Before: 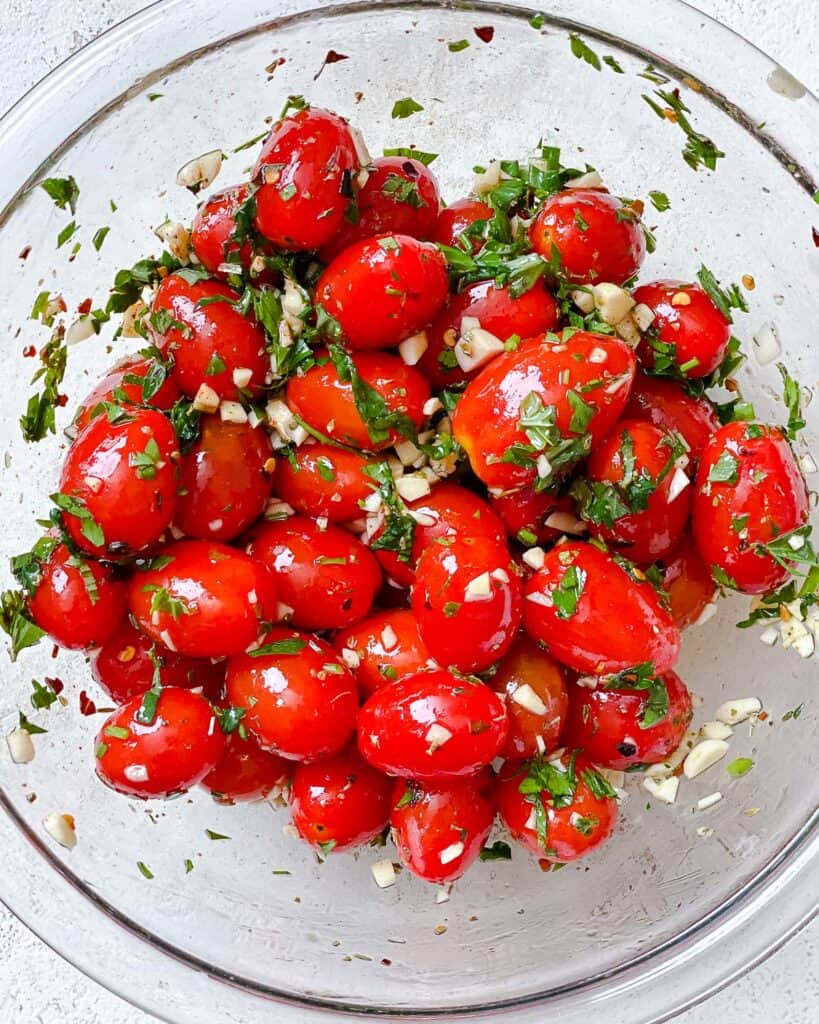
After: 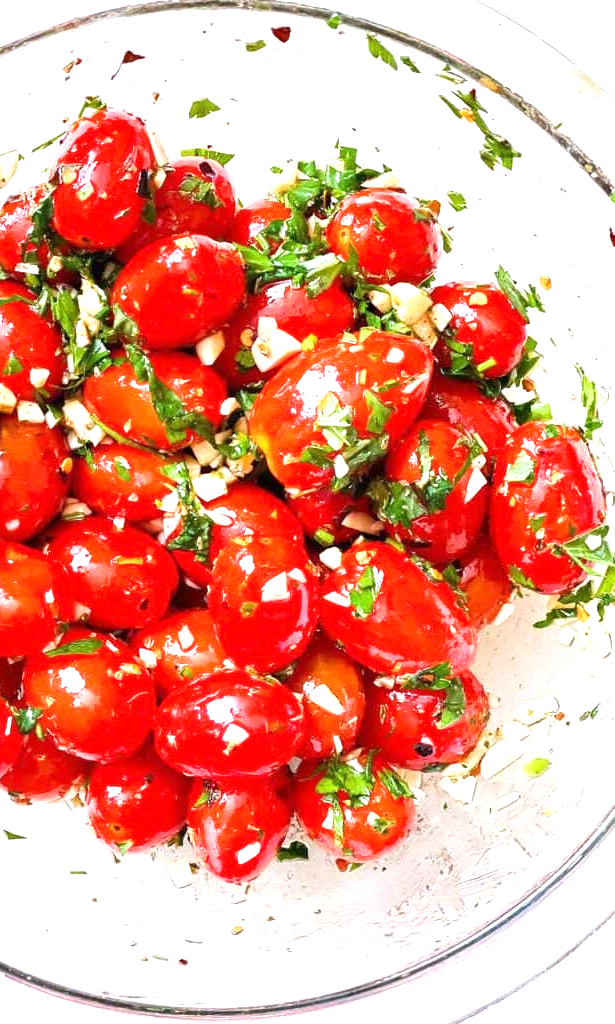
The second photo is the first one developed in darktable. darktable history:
exposure: exposure 1.262 EV, compensate highlight preservation false
crop and rotate: left 24.81%
